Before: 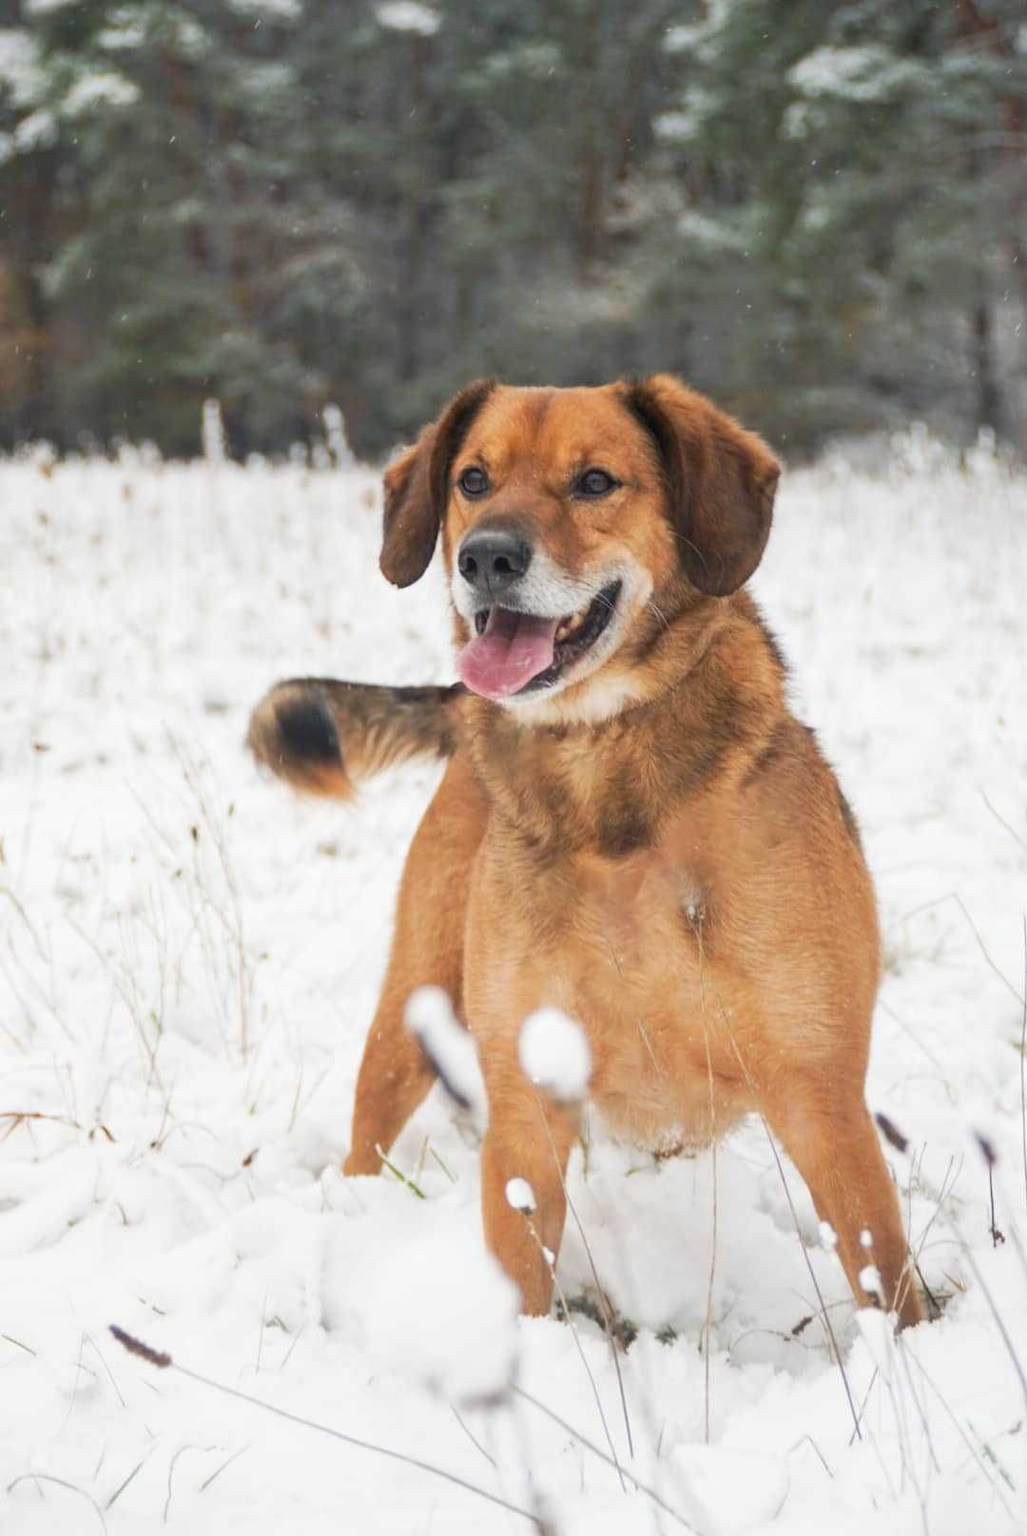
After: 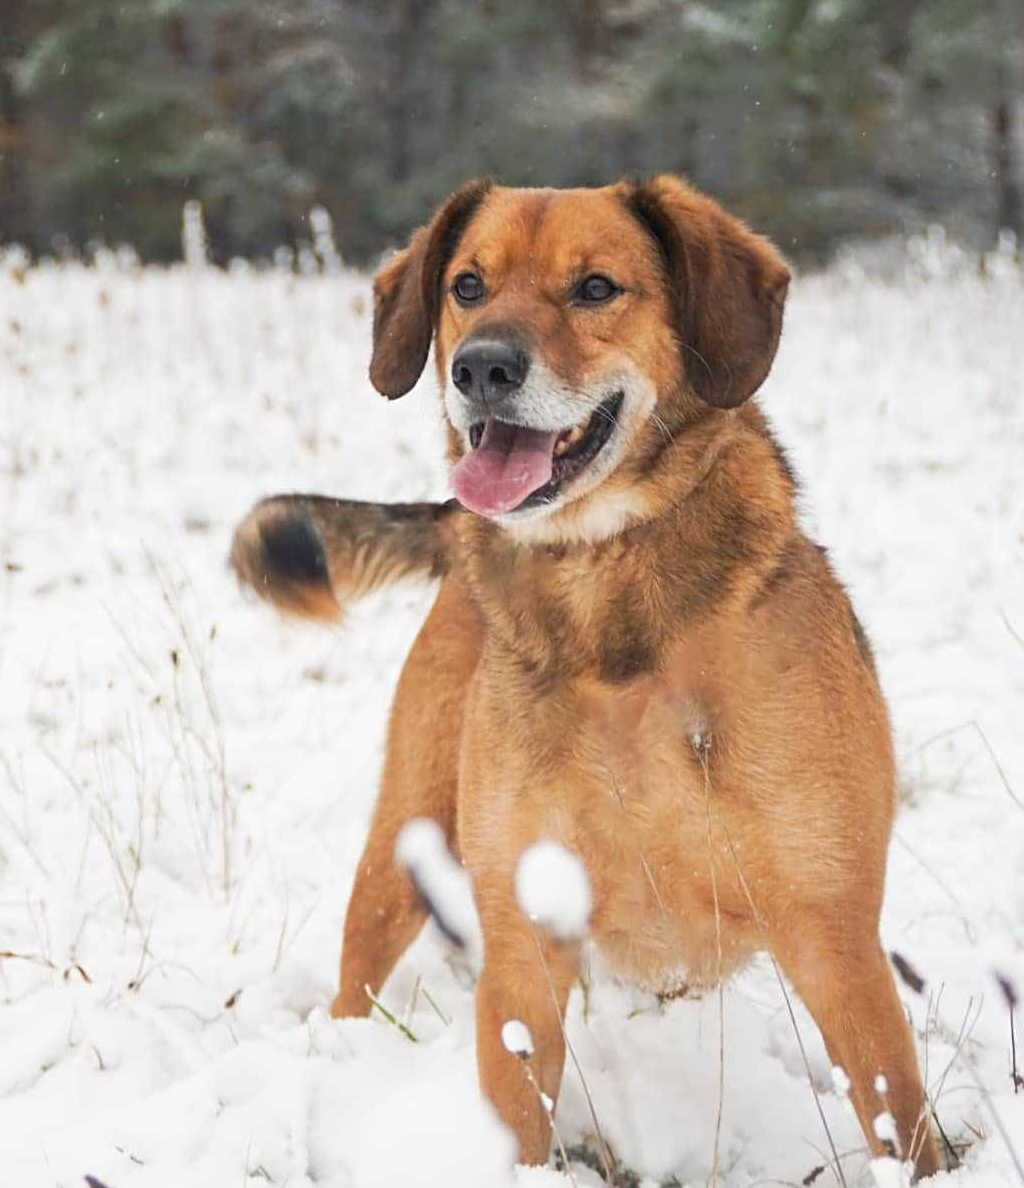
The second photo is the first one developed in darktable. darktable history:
sharpen: radius 2.507, amount 0.329
crop and rotate: left 2.845%, top 13.581%, right 2.298%, bottom 12.851%
